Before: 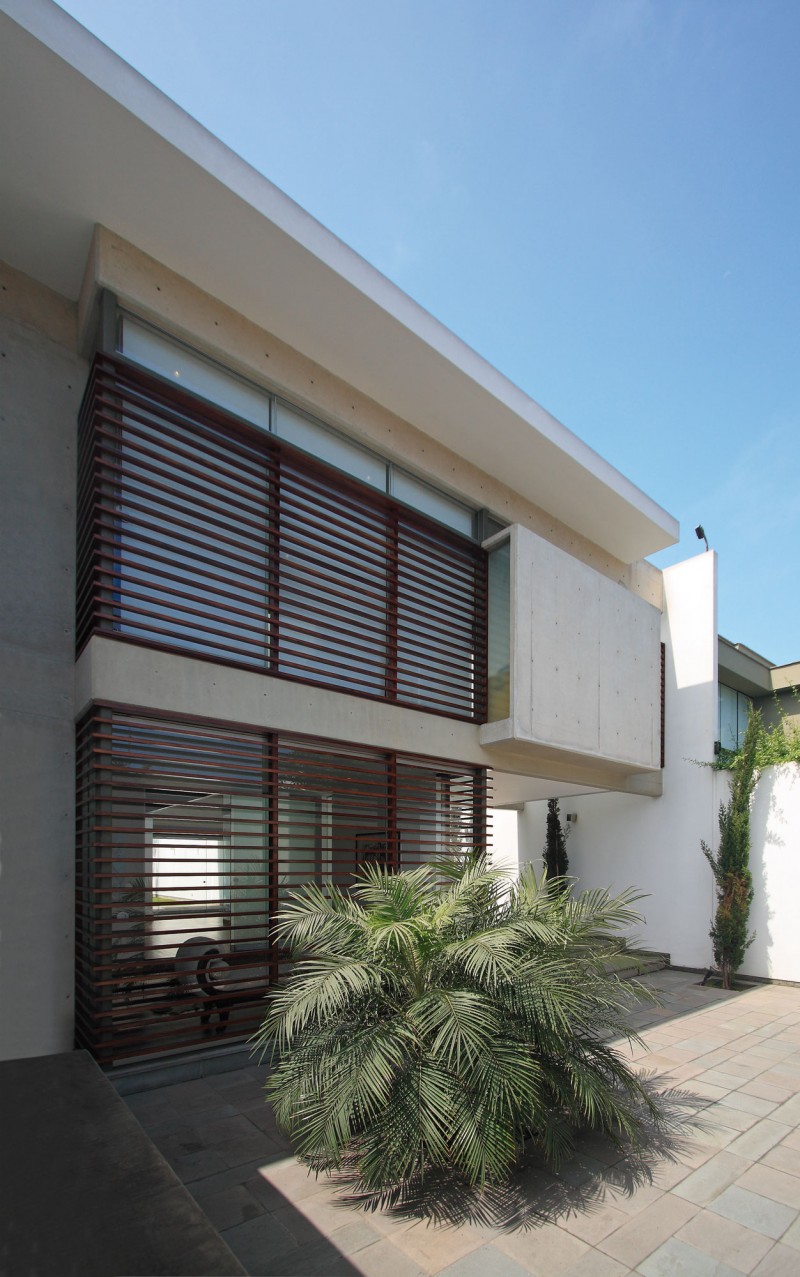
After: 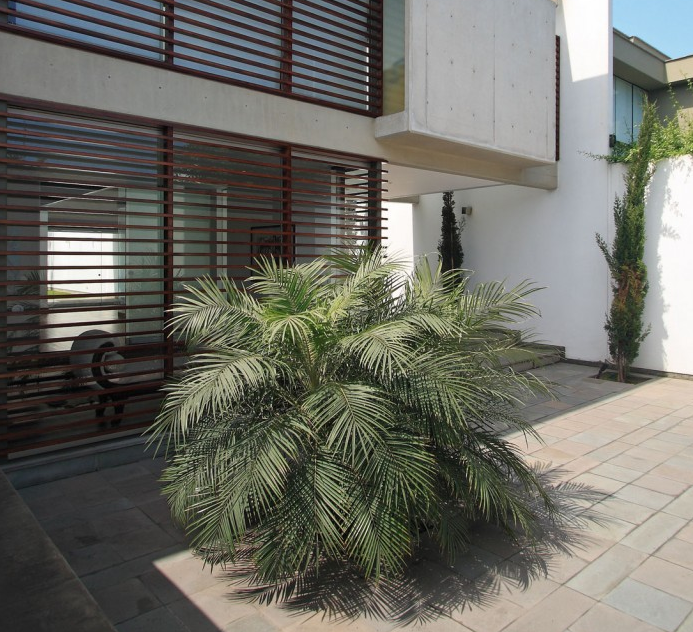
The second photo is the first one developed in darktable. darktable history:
crop and rotate: left 13.261%, top 47.551%, bottom 2.9%
